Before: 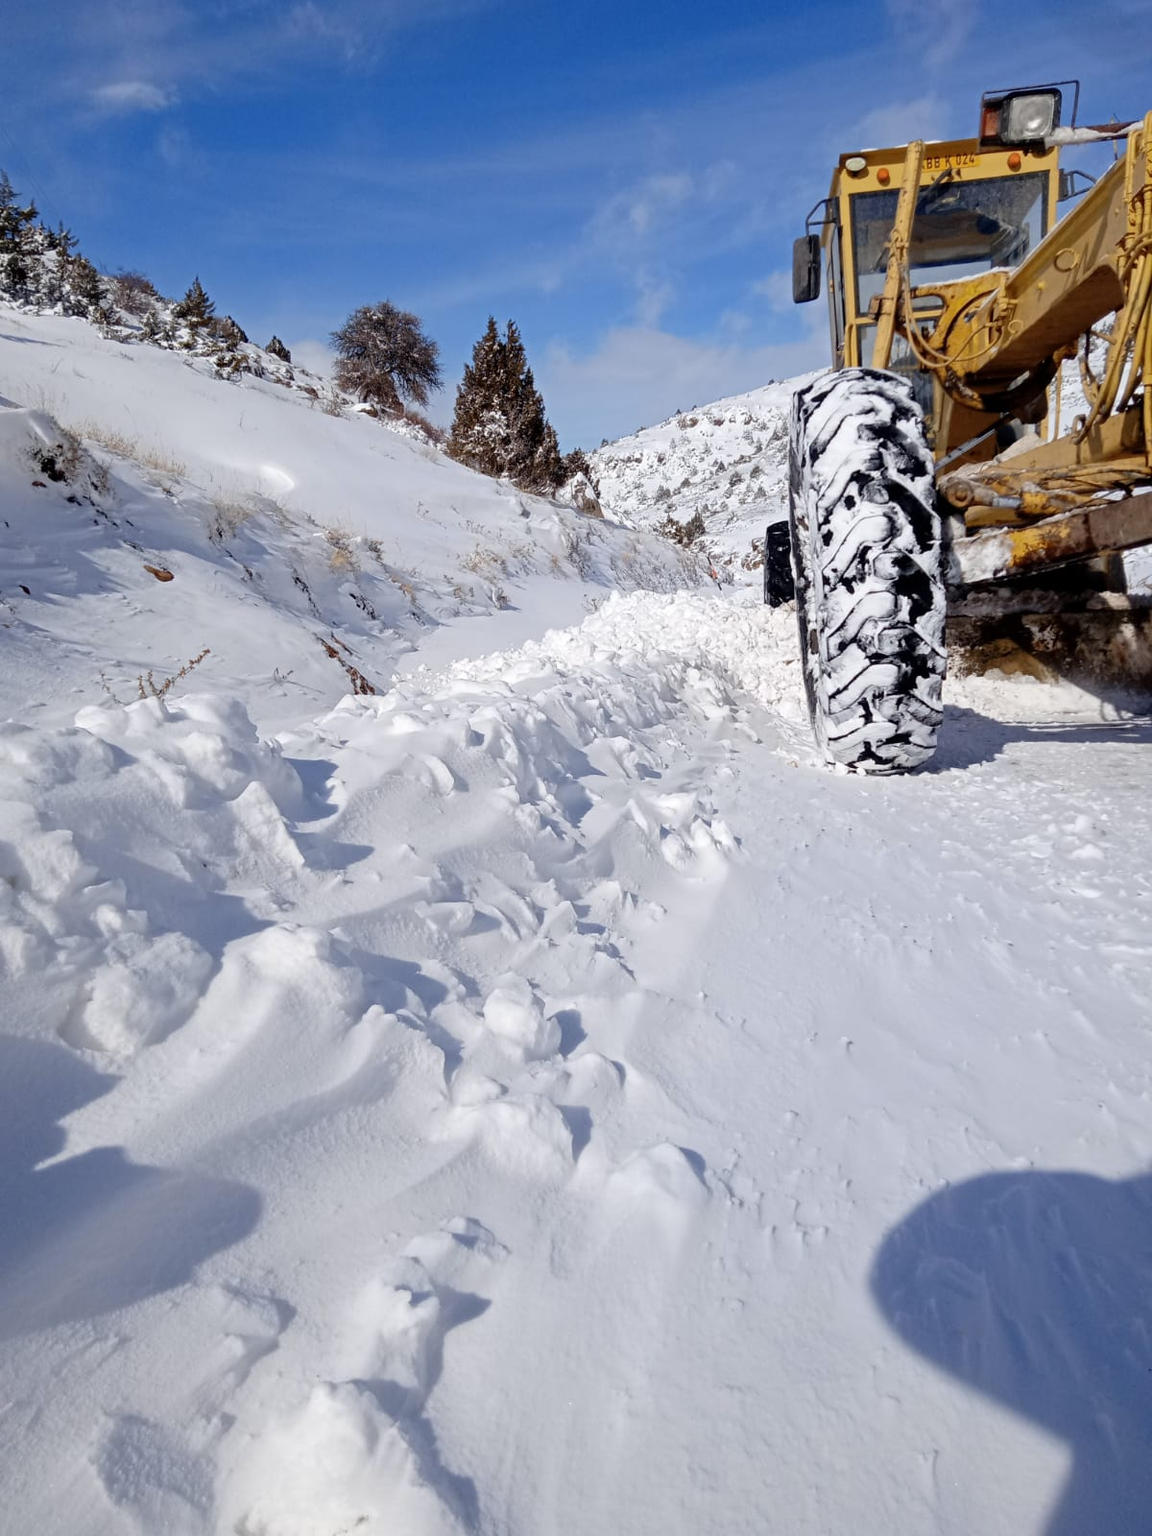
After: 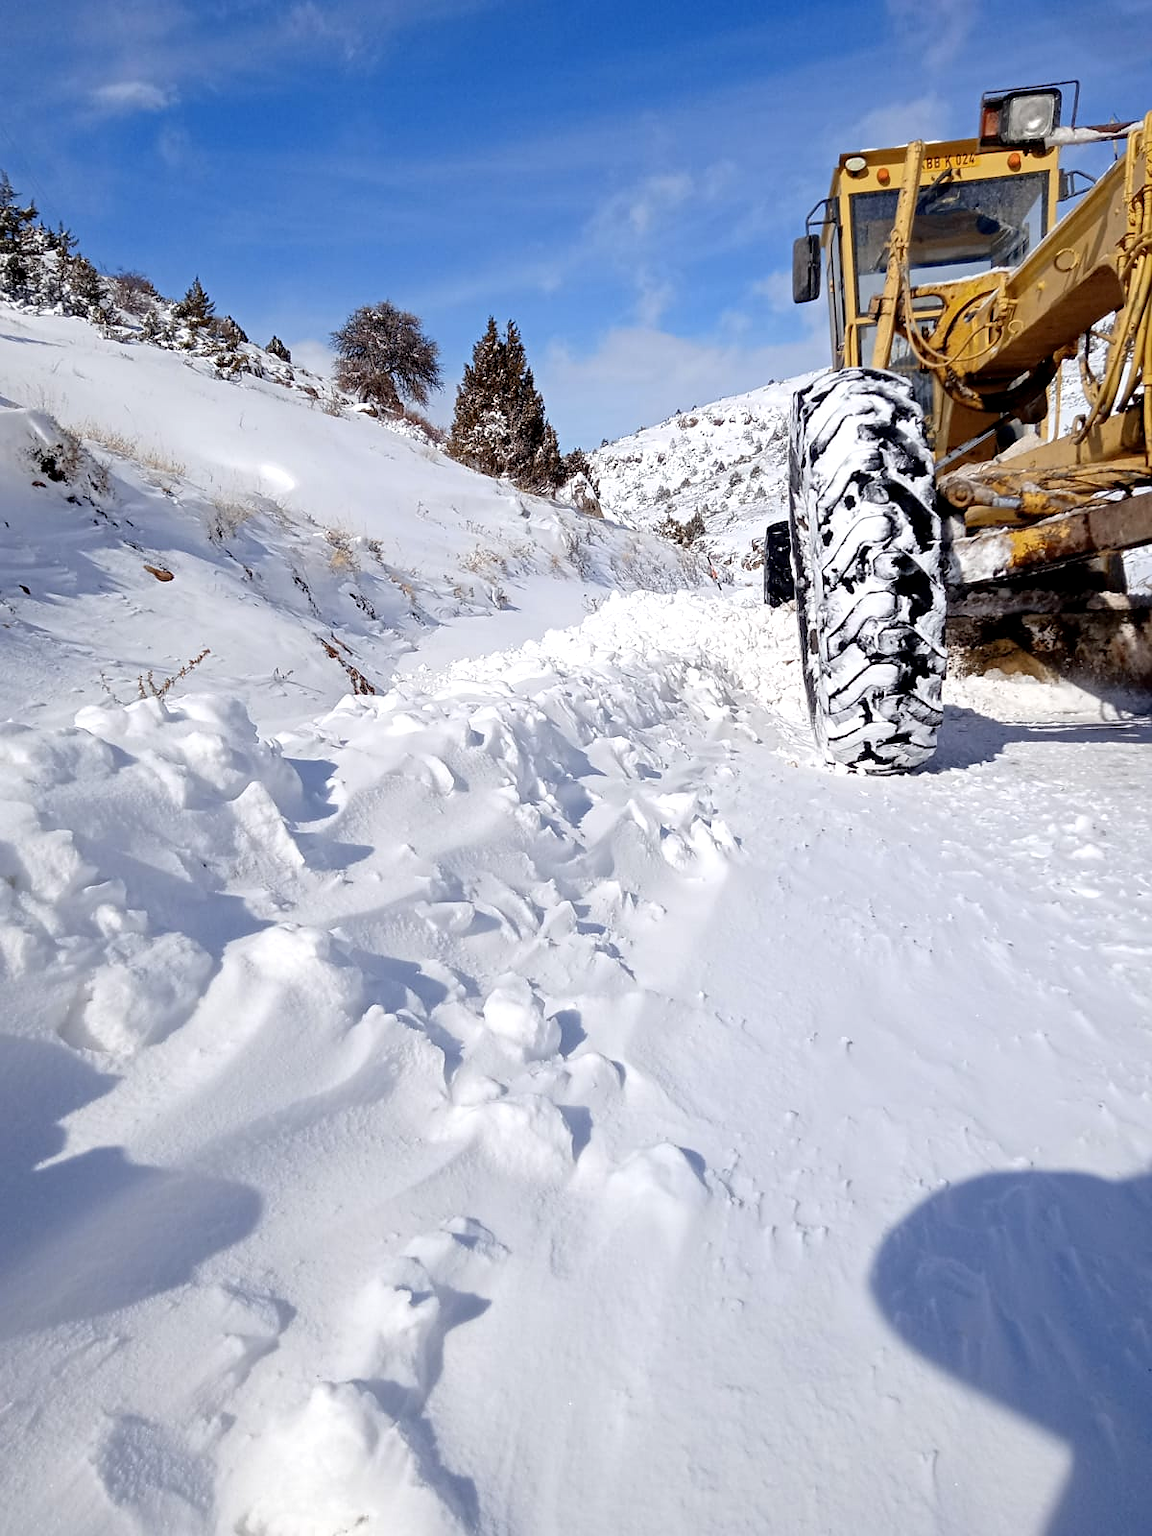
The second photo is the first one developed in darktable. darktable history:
exposure: black level correction 0.001, exposure 0.3 EV, compensate highlight preservation false
sharpen: radius 0.969, amount 0.604
